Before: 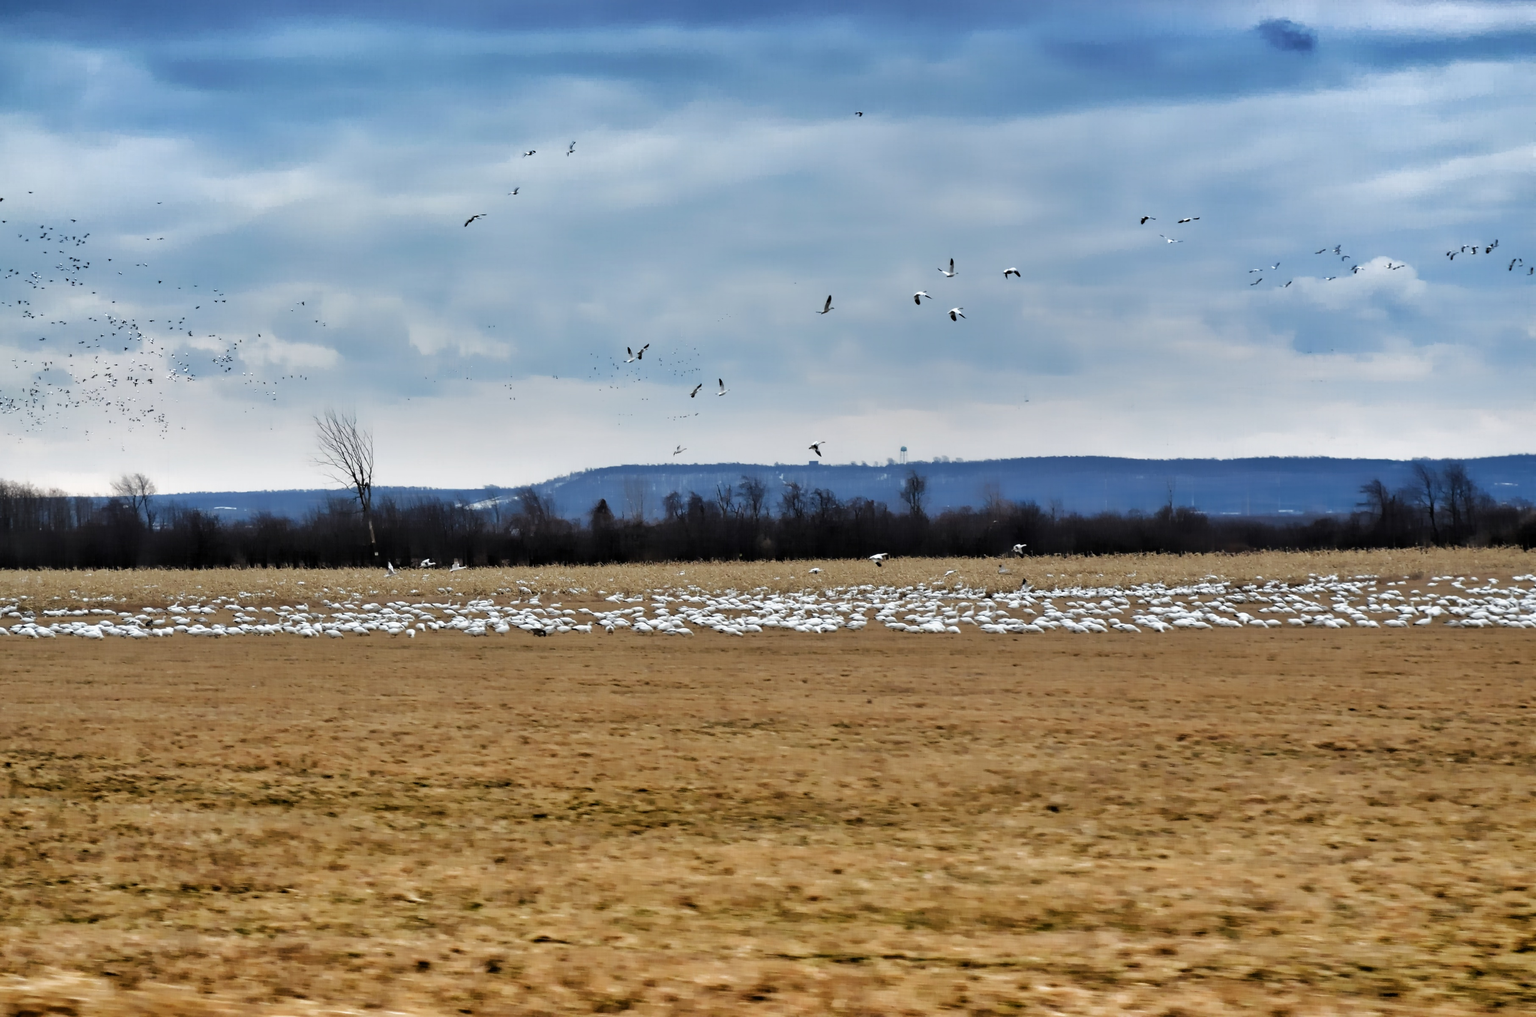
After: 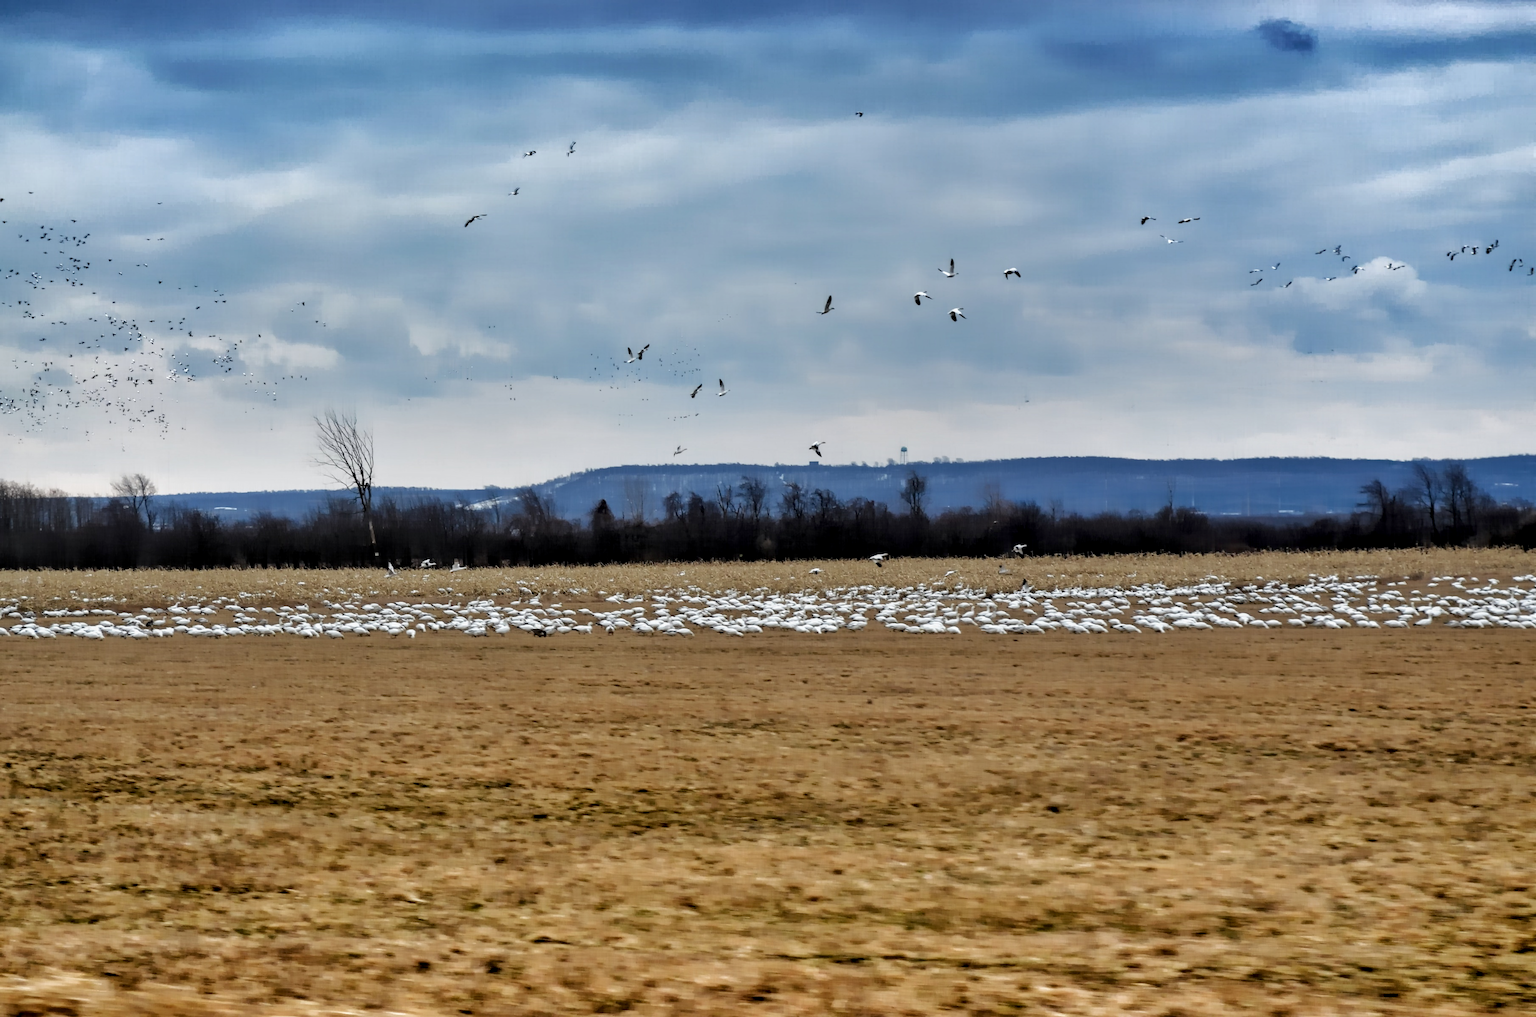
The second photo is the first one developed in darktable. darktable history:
local contrast: on, module defaults
exposure: black level correction 0.002, exposure -0.097 EV, compensate exposure bias true, compensate highlight preservation false
